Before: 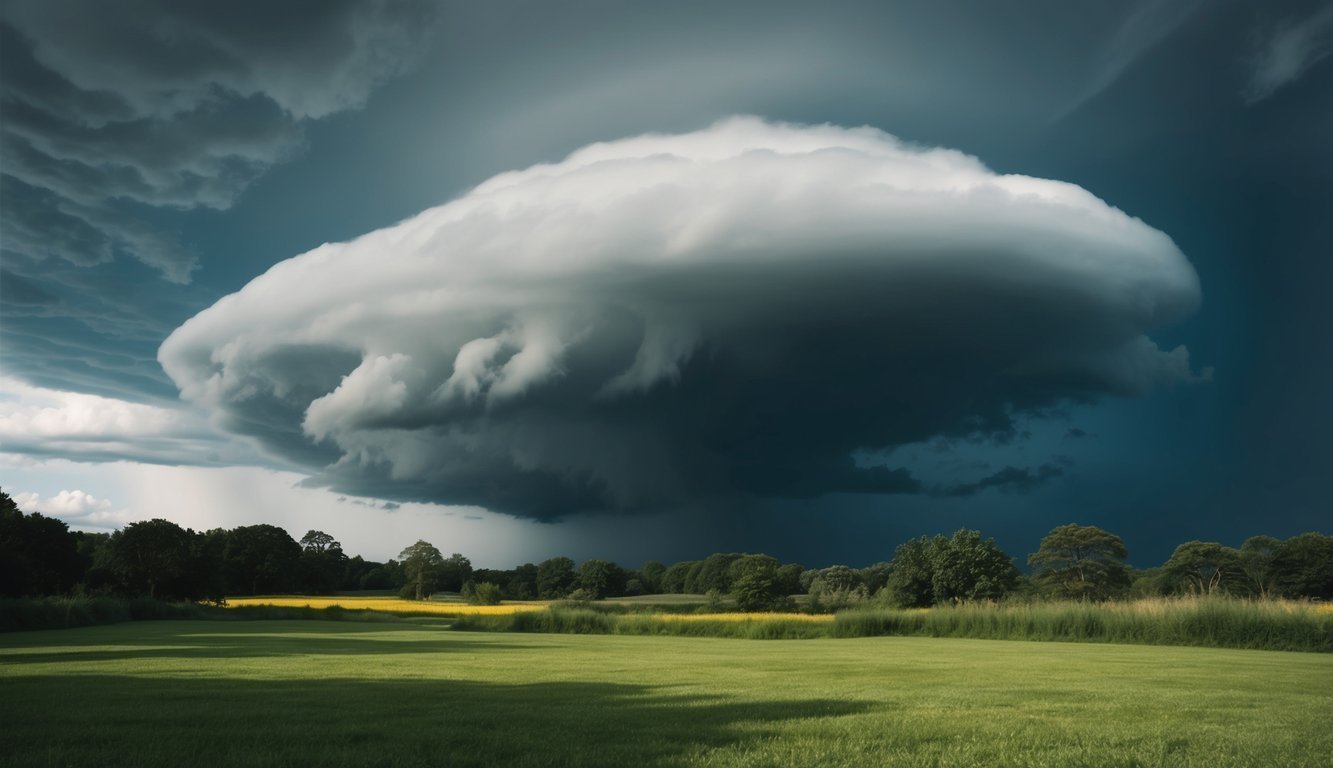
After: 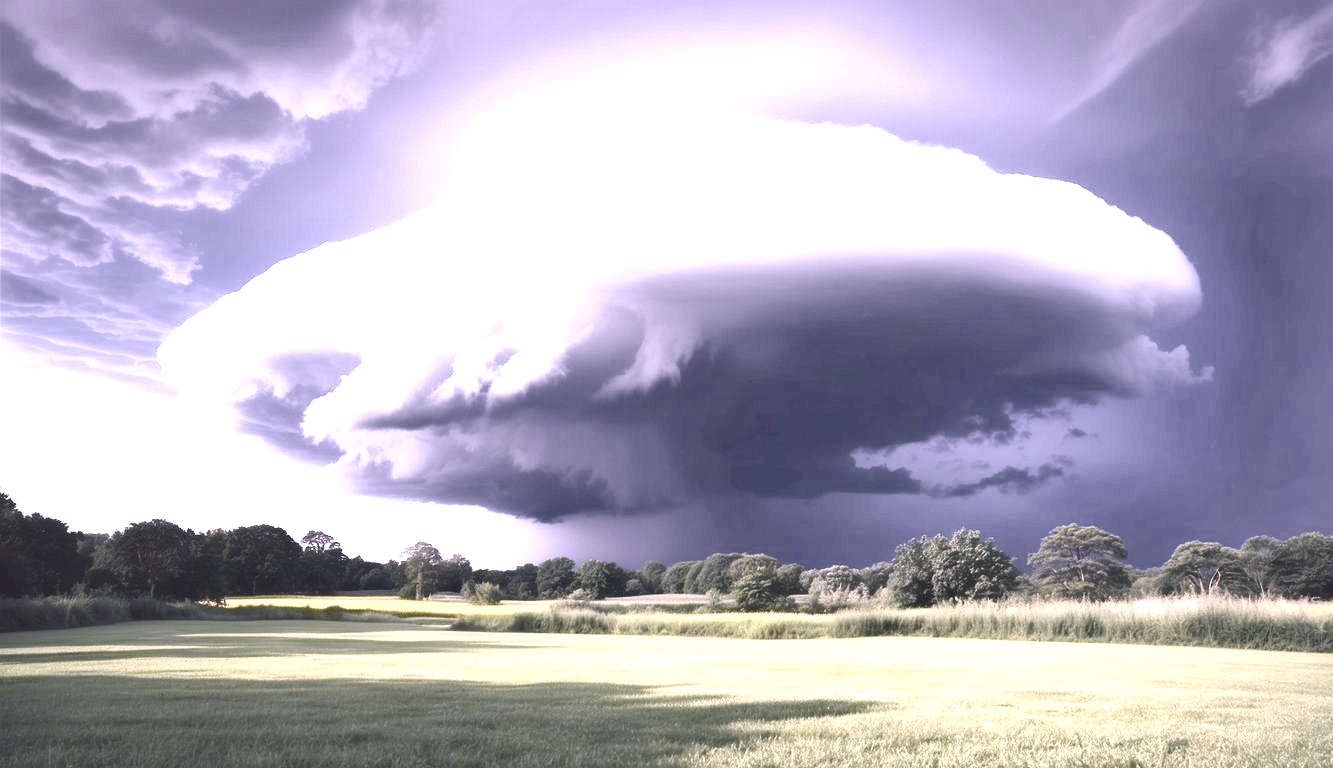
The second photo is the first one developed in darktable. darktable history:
color correction: highlights a* 40, highlights b* 40, saturation 0.69
exposure: black level correction 0, exposure 1.5 EV, compensate highlight preservation false
white balance: red 0.98, blue 1.61
shadows and highlights: shadows 20.91, highlights -35.45, soften with gaussian
contrast brightness saturation: contrast 0.2, brightness 0.2, saturation 0.8
color zones: curves: ch1 [(0, 0.153) (0.143, 0.15) (0.286, 0.151) (0.429, 0.152) (0.571, 0.152) (0.714, 0.151) (0.857, 0.151) (1, 0.153)]
color balance rgb: linear chroma grading › shadows -2.2%, linear chroma grading › highlights -15%, linear chroma grading › global chroma -10%, linear chroma grading › mid-tones -10%, perceptual saturation grading › global saturation 45%, perceptual saturation grading › highlights -50%, perceptual saturation grading › shadows 30%, perceptual brilliance grading › global brilliance 18%, global vibrance 45%
local contrast: mode bilateral grid, contrast 20, coarseness 100, detail 150%, midtone range 0.2
